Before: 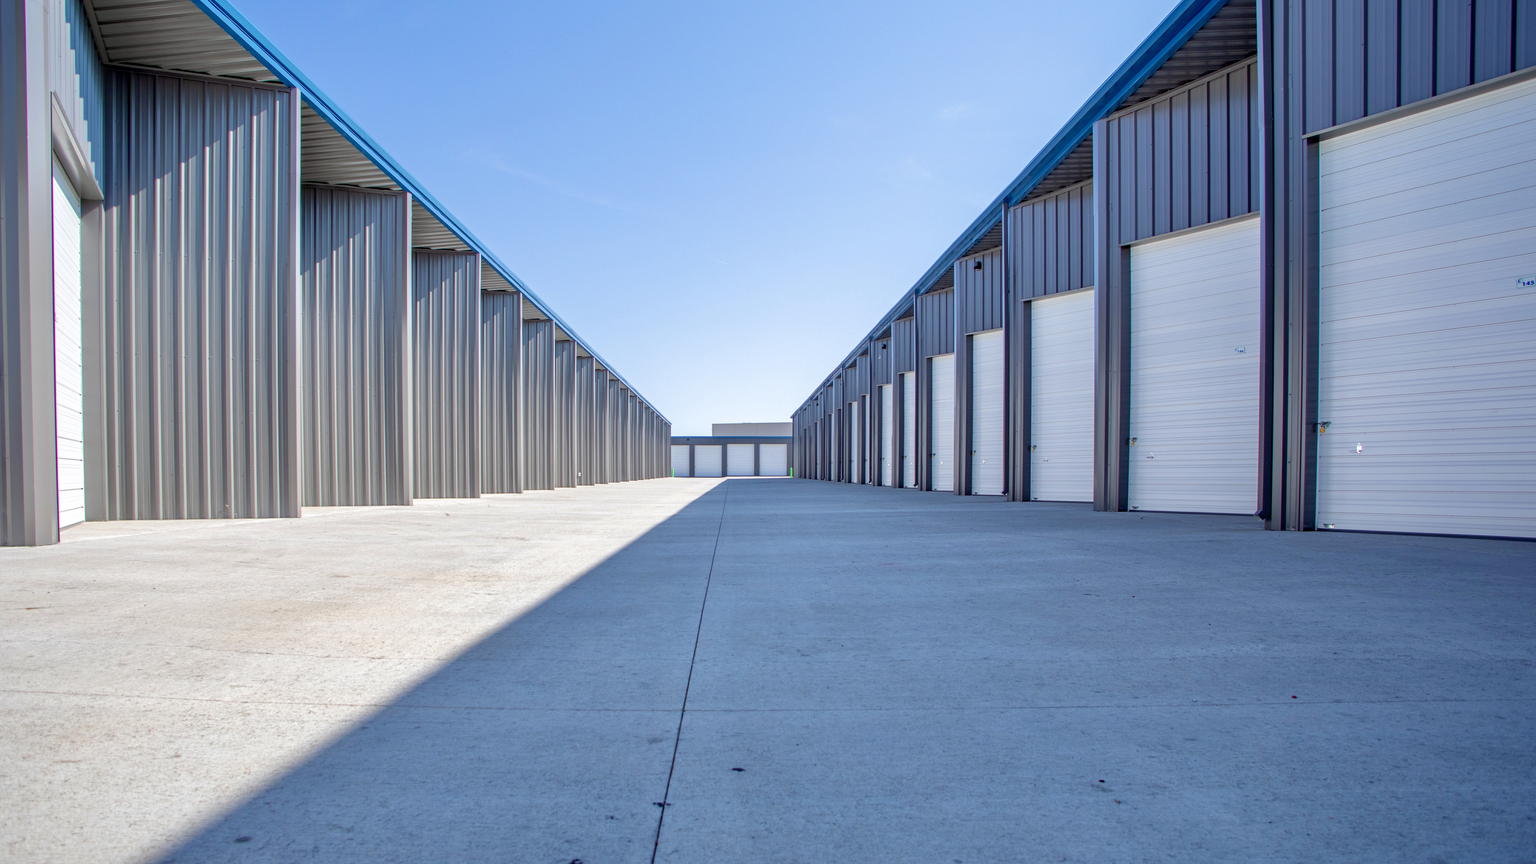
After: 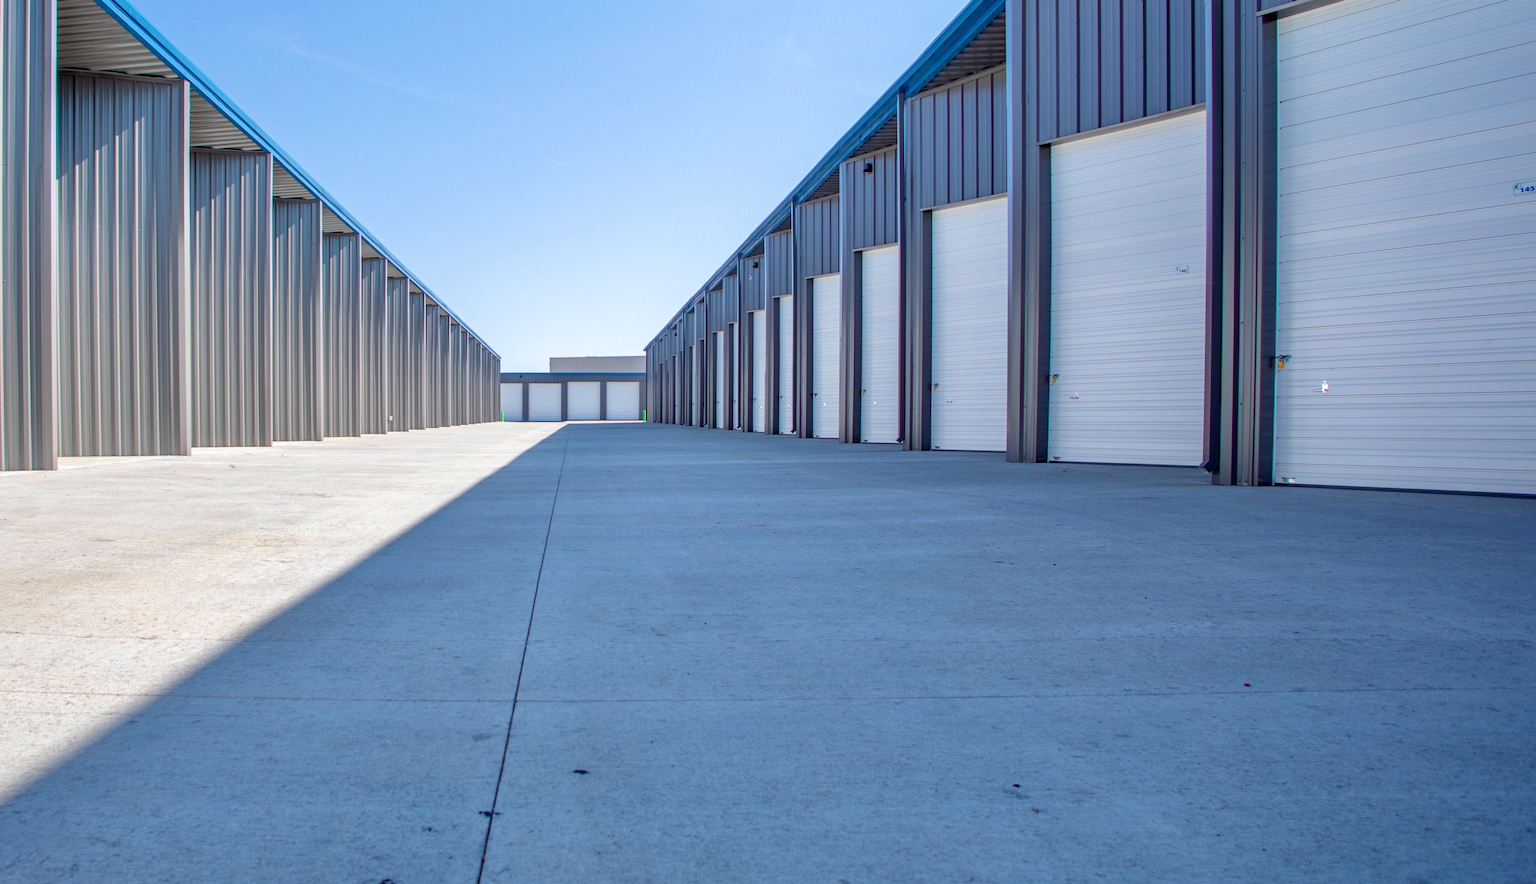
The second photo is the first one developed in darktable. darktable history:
crop: left 16.521%, top 14.544%
